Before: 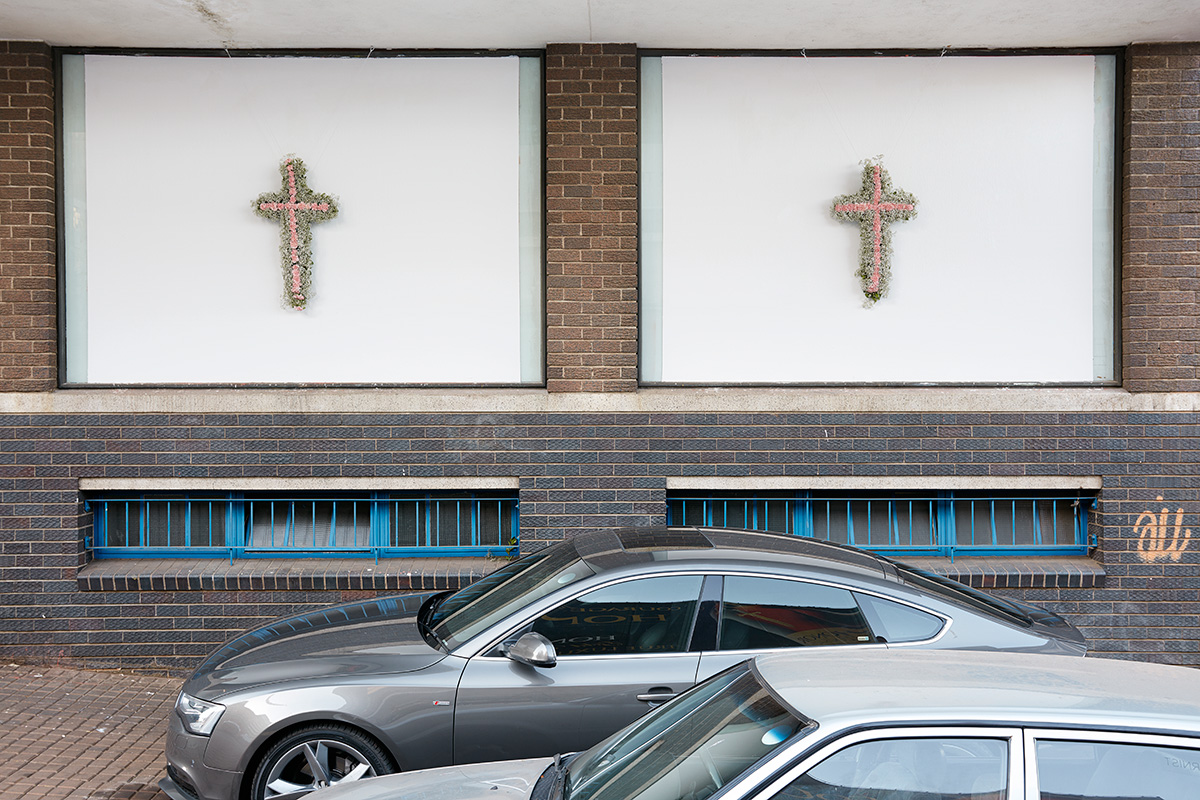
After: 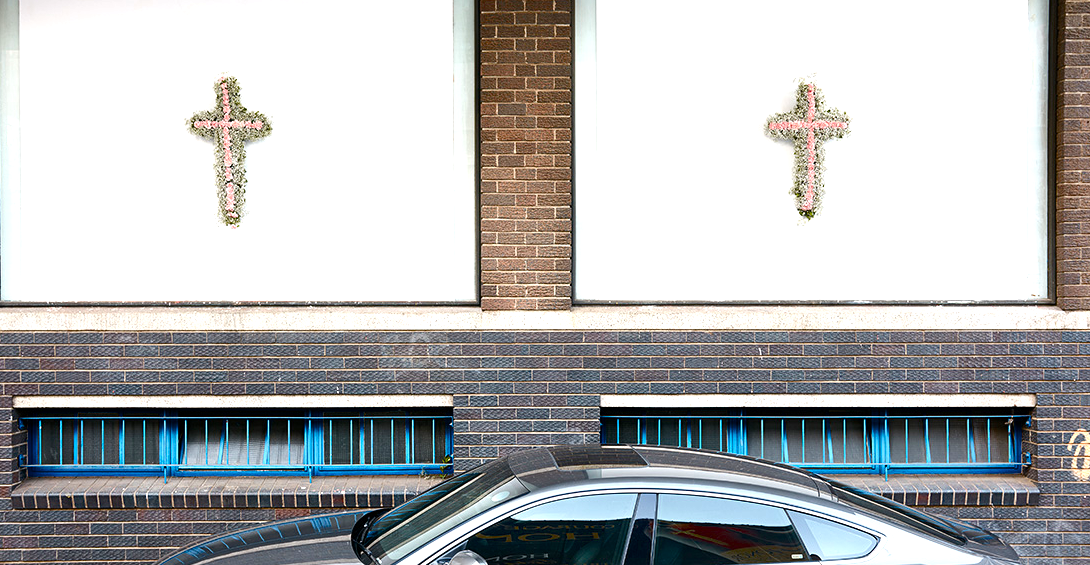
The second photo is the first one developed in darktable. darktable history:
crop: left 5.547%, top 10.286%, right 3.556%, bottom 19%
color balance rgb: perceptual saturation grading › global saturation 20%, perceptual saturation grading › highlights -49.339%, perceptual saturation grading › shadows 26.11%, perceptual brilliance grading › highlights 46.838%, perceptual brilliance grading › mid-tones 21.772%, perceptual brilliance grading › shadows -6.262%, global vibrance 16.376%, saturation formula JzAzBz (2021)
